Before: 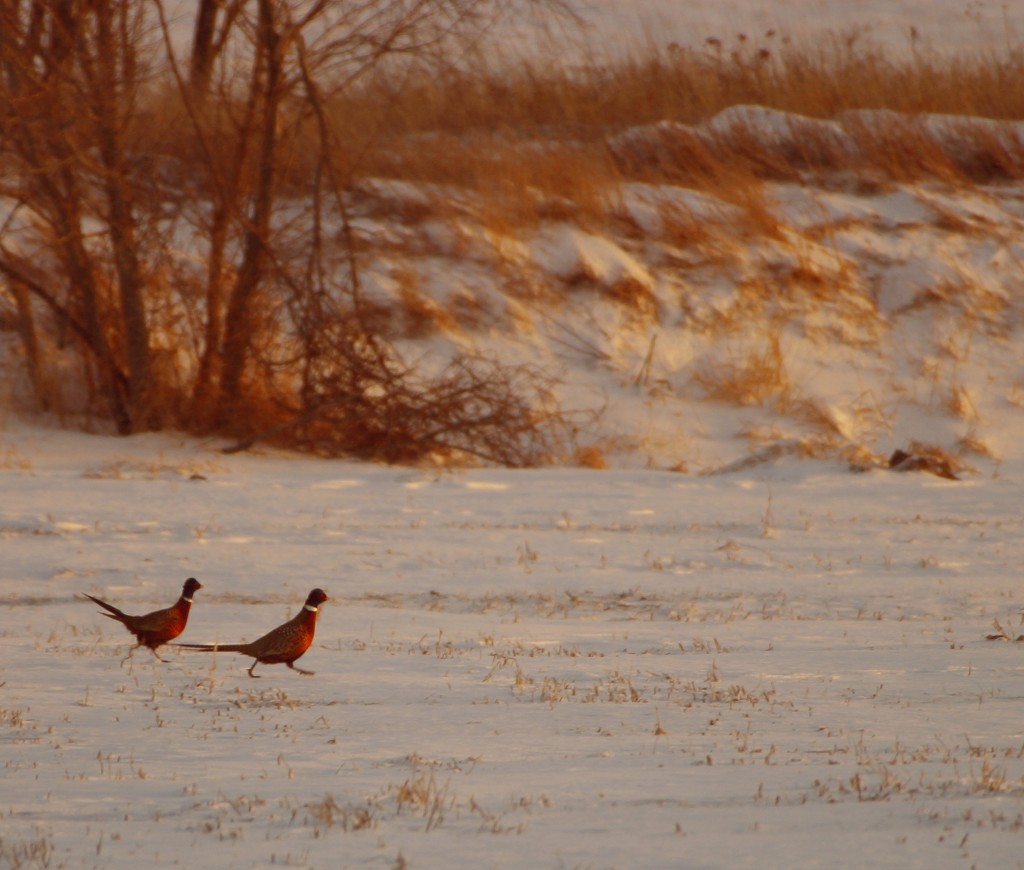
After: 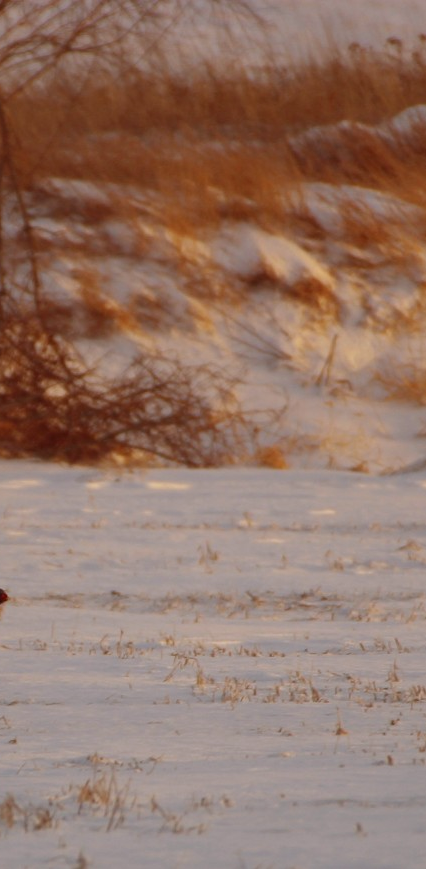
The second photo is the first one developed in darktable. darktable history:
crop: left 31.229%, right 27.105%
color calibration: illuminant as shot in camera, x 0.358, y 0.373, temperature 4628.91 K
